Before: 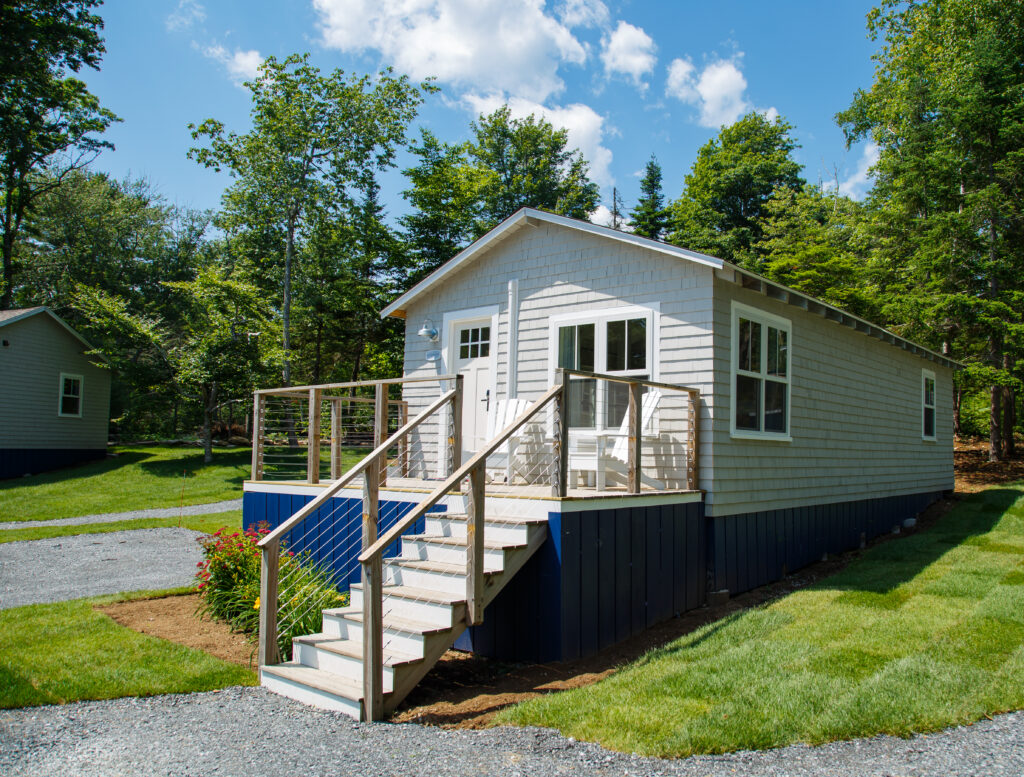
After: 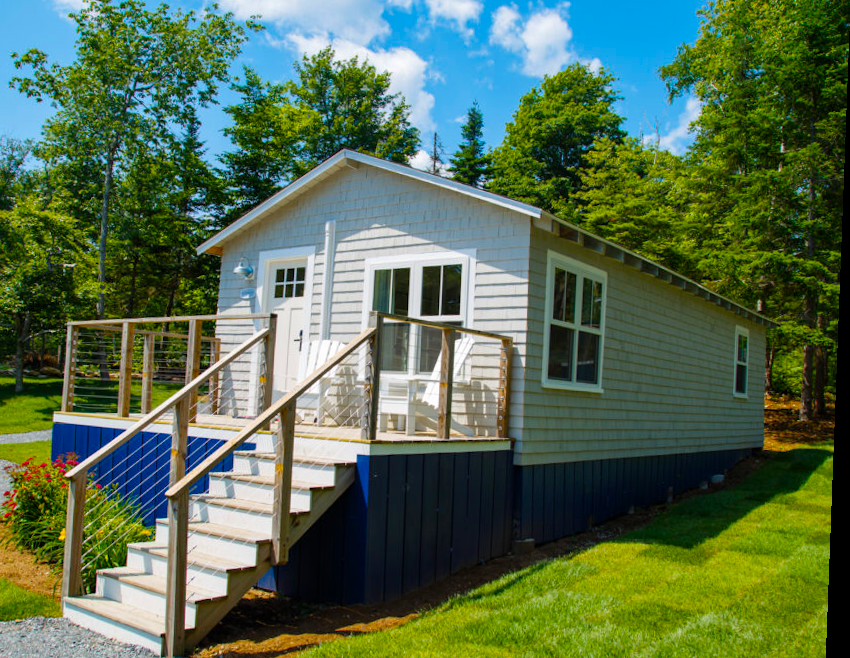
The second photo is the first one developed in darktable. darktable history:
rotate and perspective: rotation 2.17°, automatic cropping off
crop: left 19.159%, top 9.58%, bottom 9.58%
color balance rgb: linear chroma grading › global chroma 15%, perceptual saturation grading › global saturation 30%
